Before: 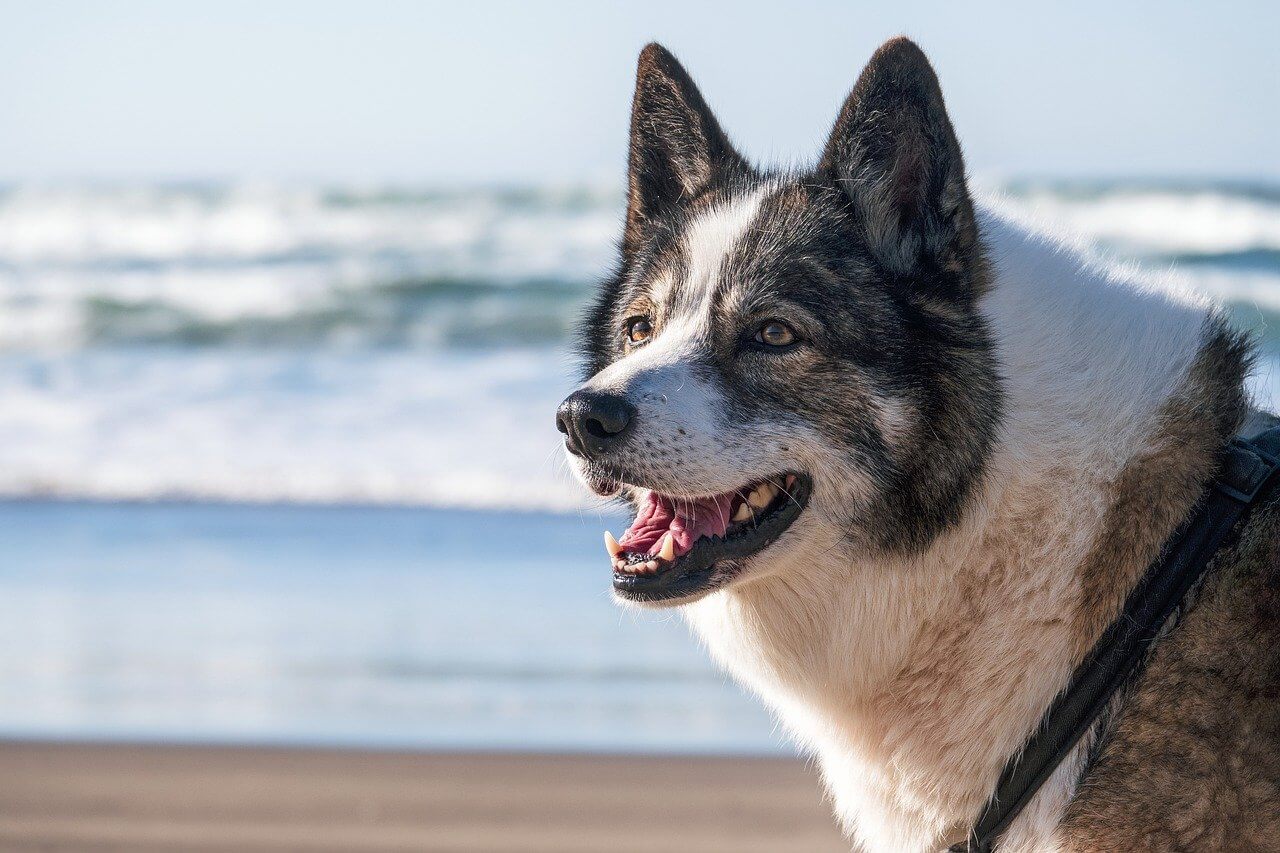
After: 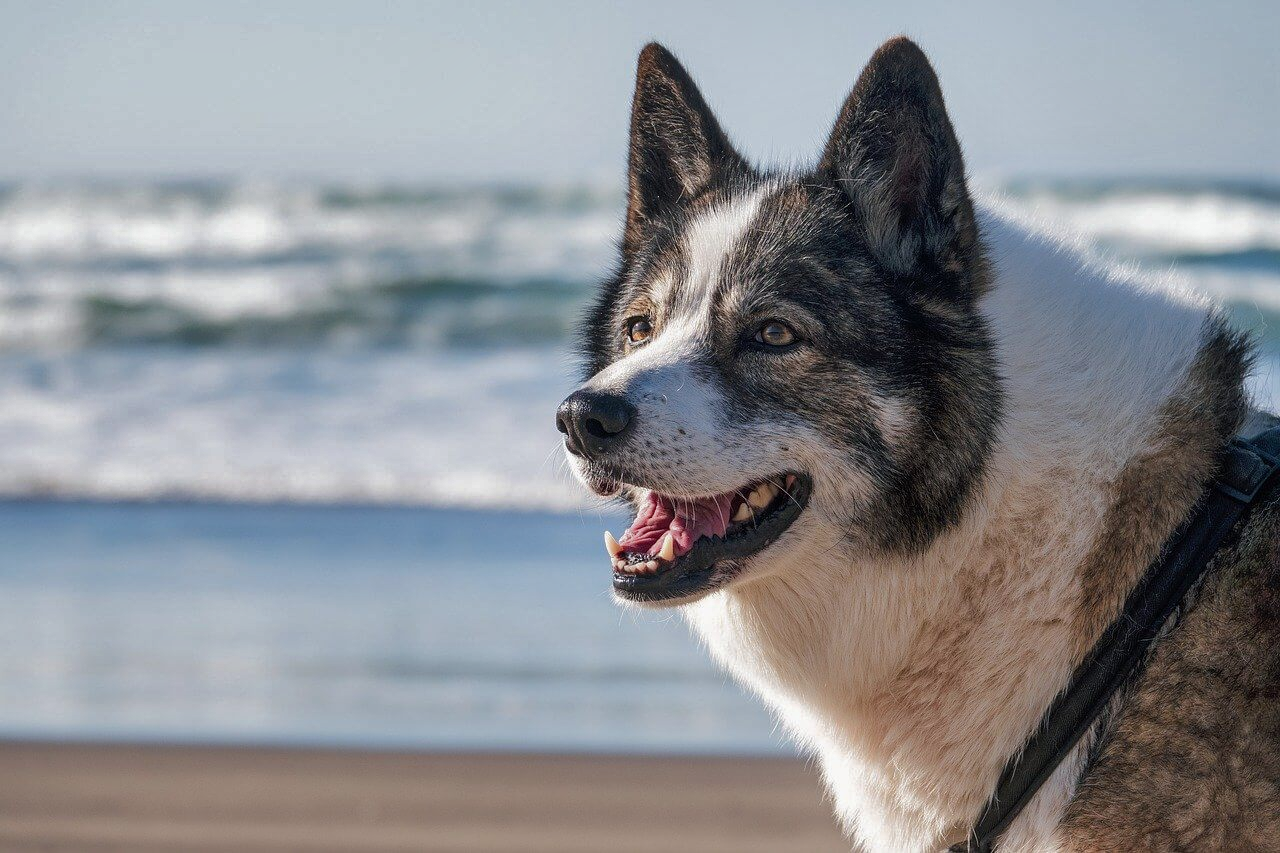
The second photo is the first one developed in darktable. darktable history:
shadows and highlights: shadows 43.71, white point adjustment -1.46, soften with gaussian
rgb curve: curves: ch0 [(0, 0) (0.175, 0.154) (0.785, 0.663) (1, 1)]
